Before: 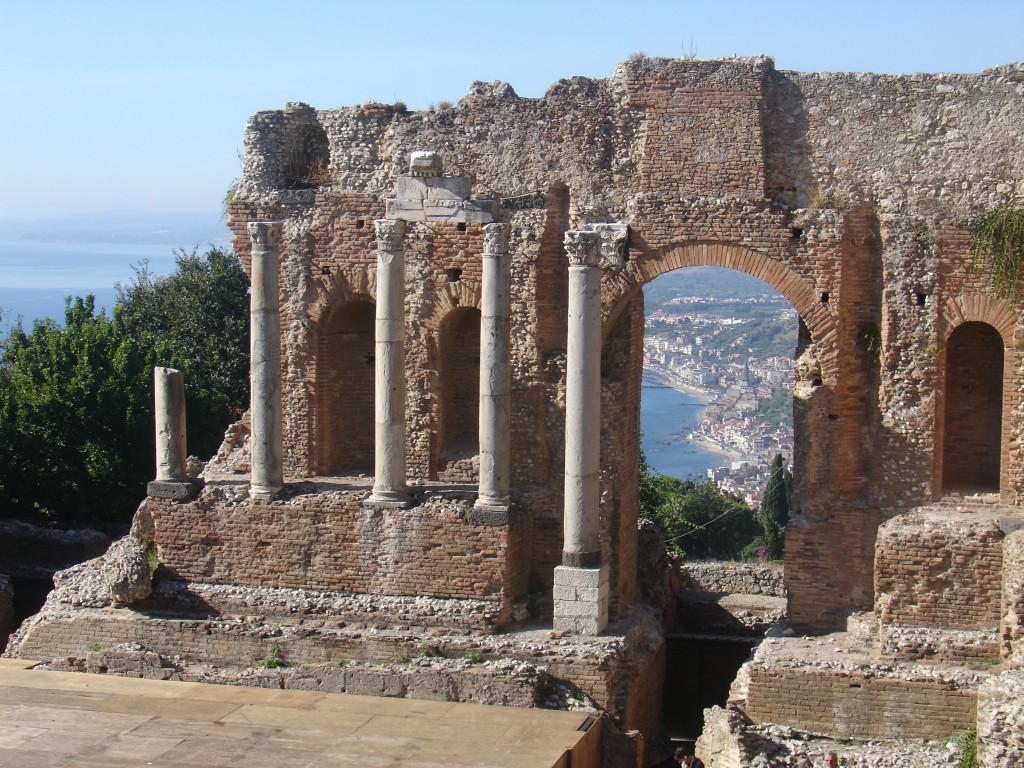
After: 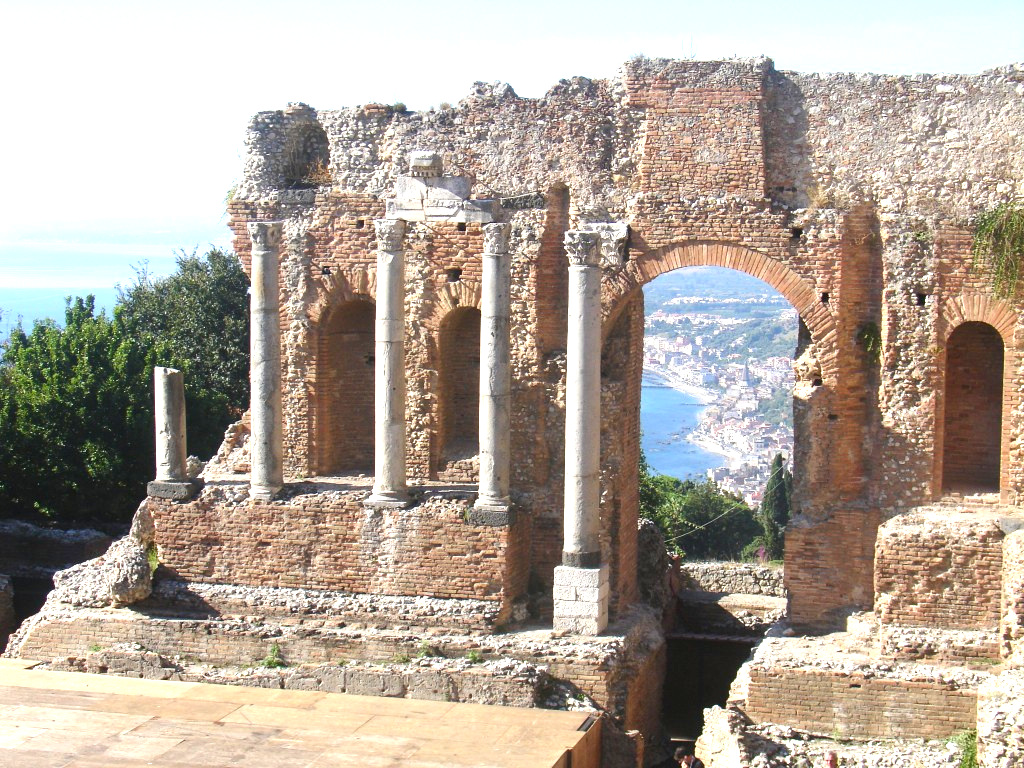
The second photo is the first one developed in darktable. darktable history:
exposure: exposure 1.146 EV, compensate highlight preservation false
color correction: highlights b* -0.037, saturation 1.07
